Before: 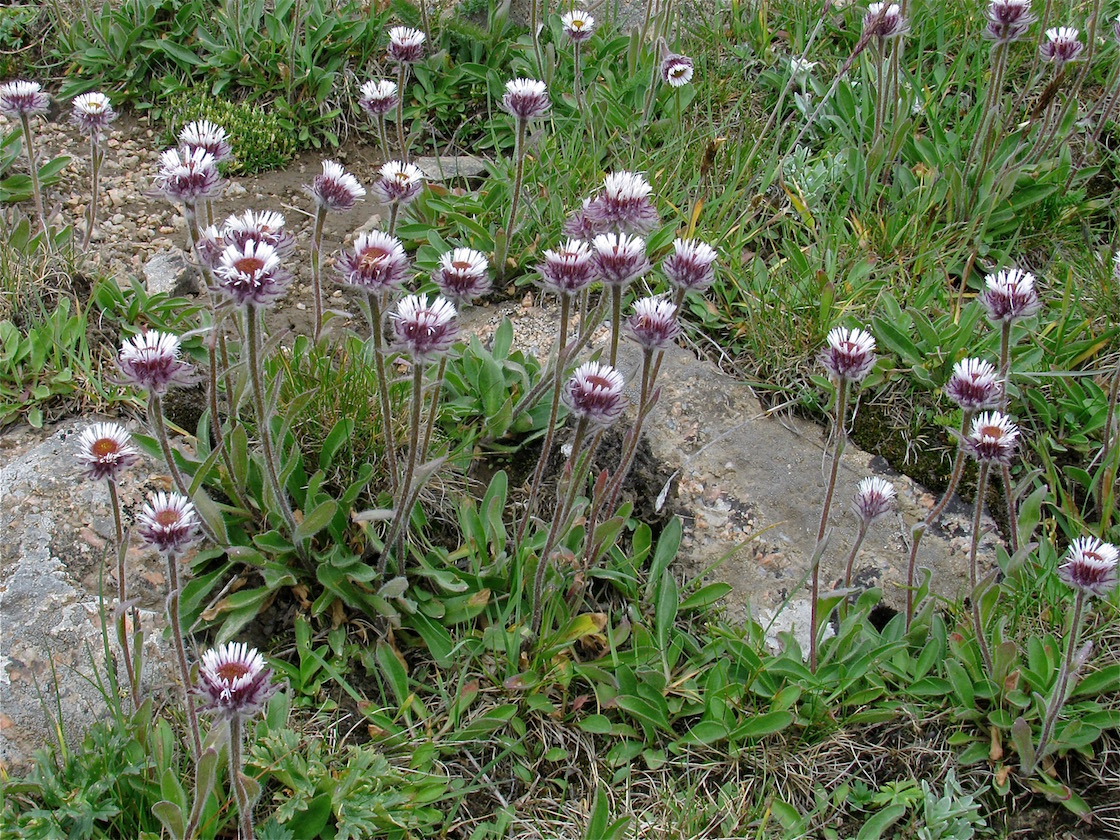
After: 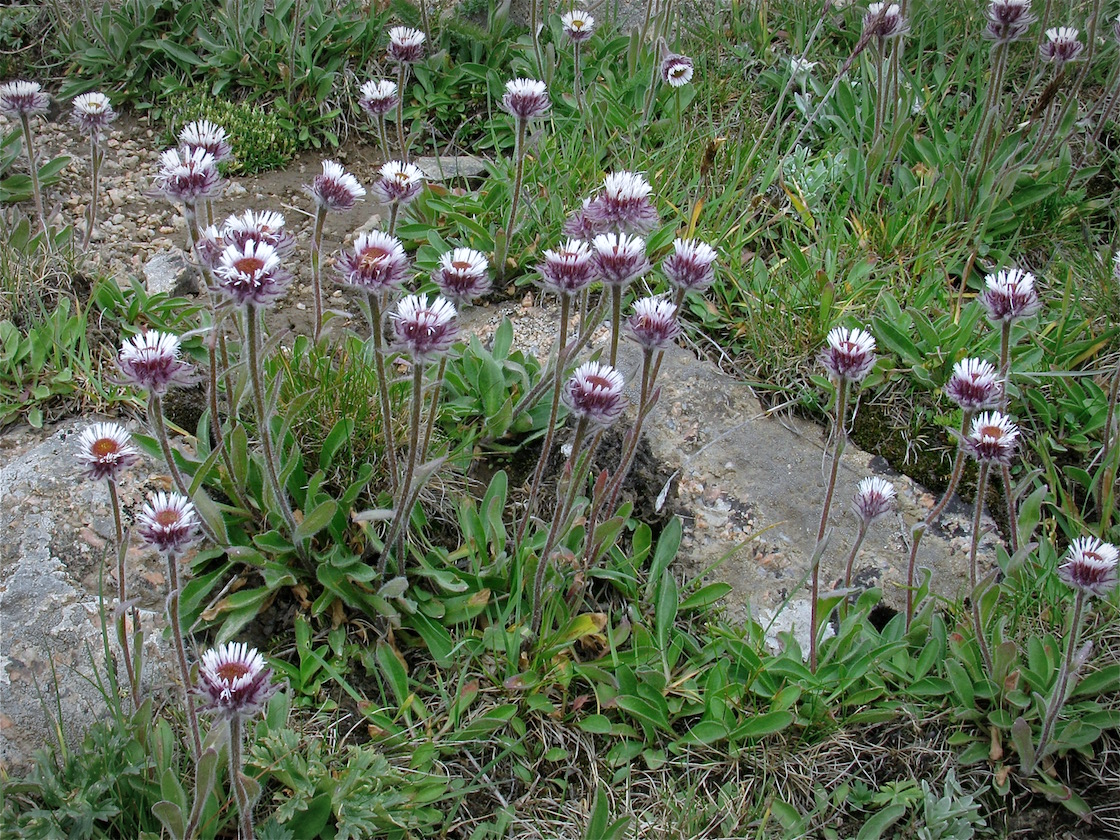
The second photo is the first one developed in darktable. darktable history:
color calibration: x 0.355, y 0.368, temperature 4731.47 K
vignetting: fall-off radius 100.62%, width/height ratio 1.34
